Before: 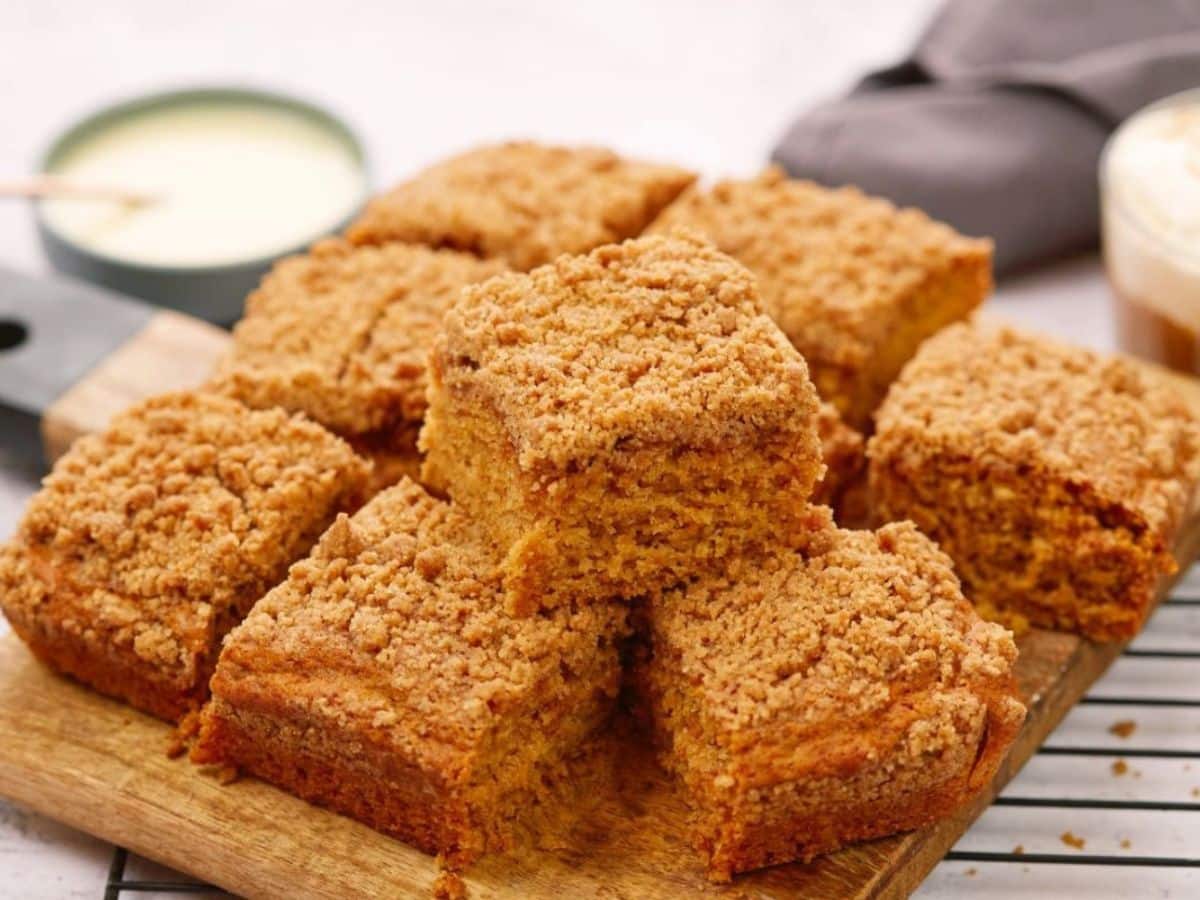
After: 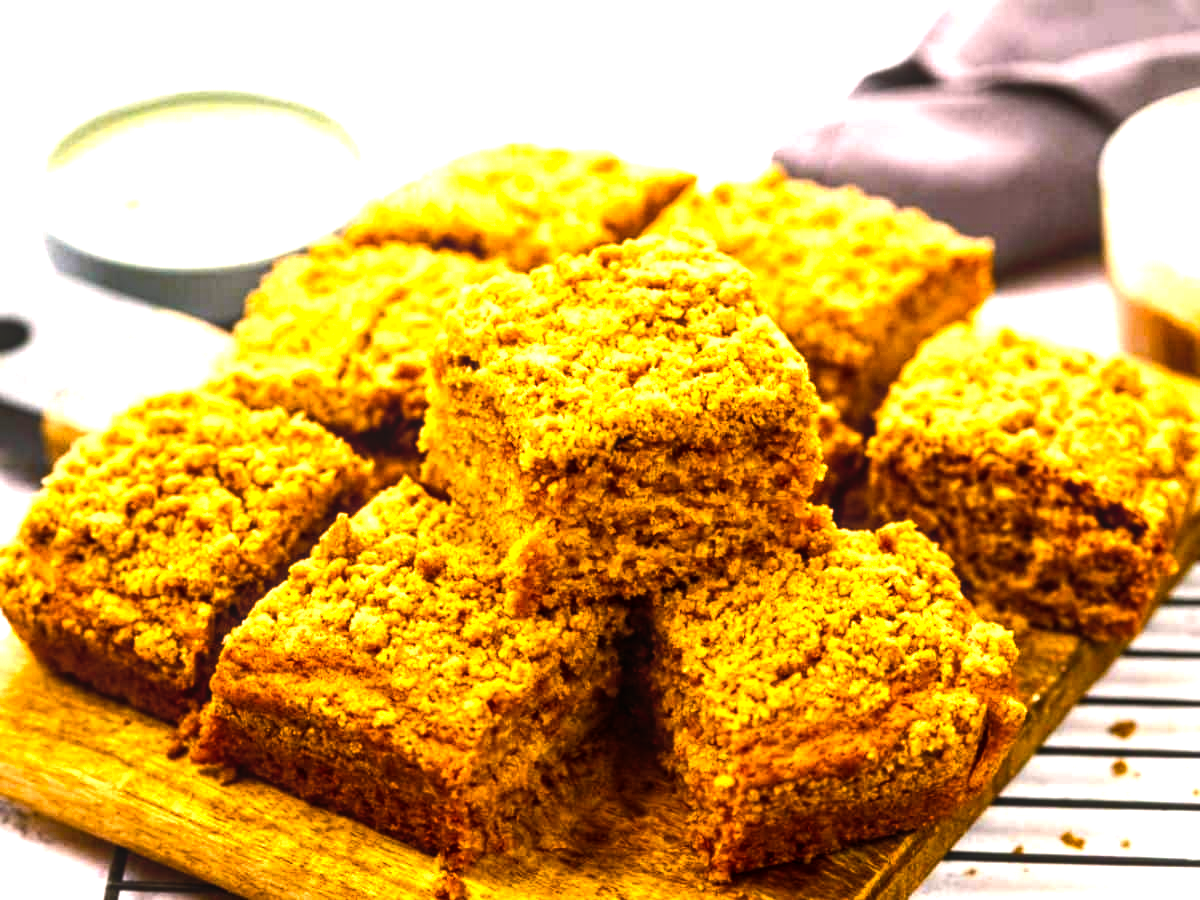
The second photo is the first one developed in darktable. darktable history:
tone equalizer: -8 EV -1.08 EV, -7 EV -1.01 EV, -6 EV -0.867 EV, -5 EV -0.578 EV, -3 EV 0.578 EV, -2 EV 0.867 EV, -1 EV 1.01 EV, +0 EV 1.08 EV, edges refinement/feathering 500, mask exposure compensation -1.57 EV, preserve details no
color balance rgb: linear chroma grading › global chroma 9%, perceptual saturation grading › global saturation 36%, perceptual saturation grading › shadows 35%, perceptual brilliance grading › global brilliance 15%, perceptual brilliance grading › shadows -35%, global vibrance 15%
local contrast: on, module defaults
